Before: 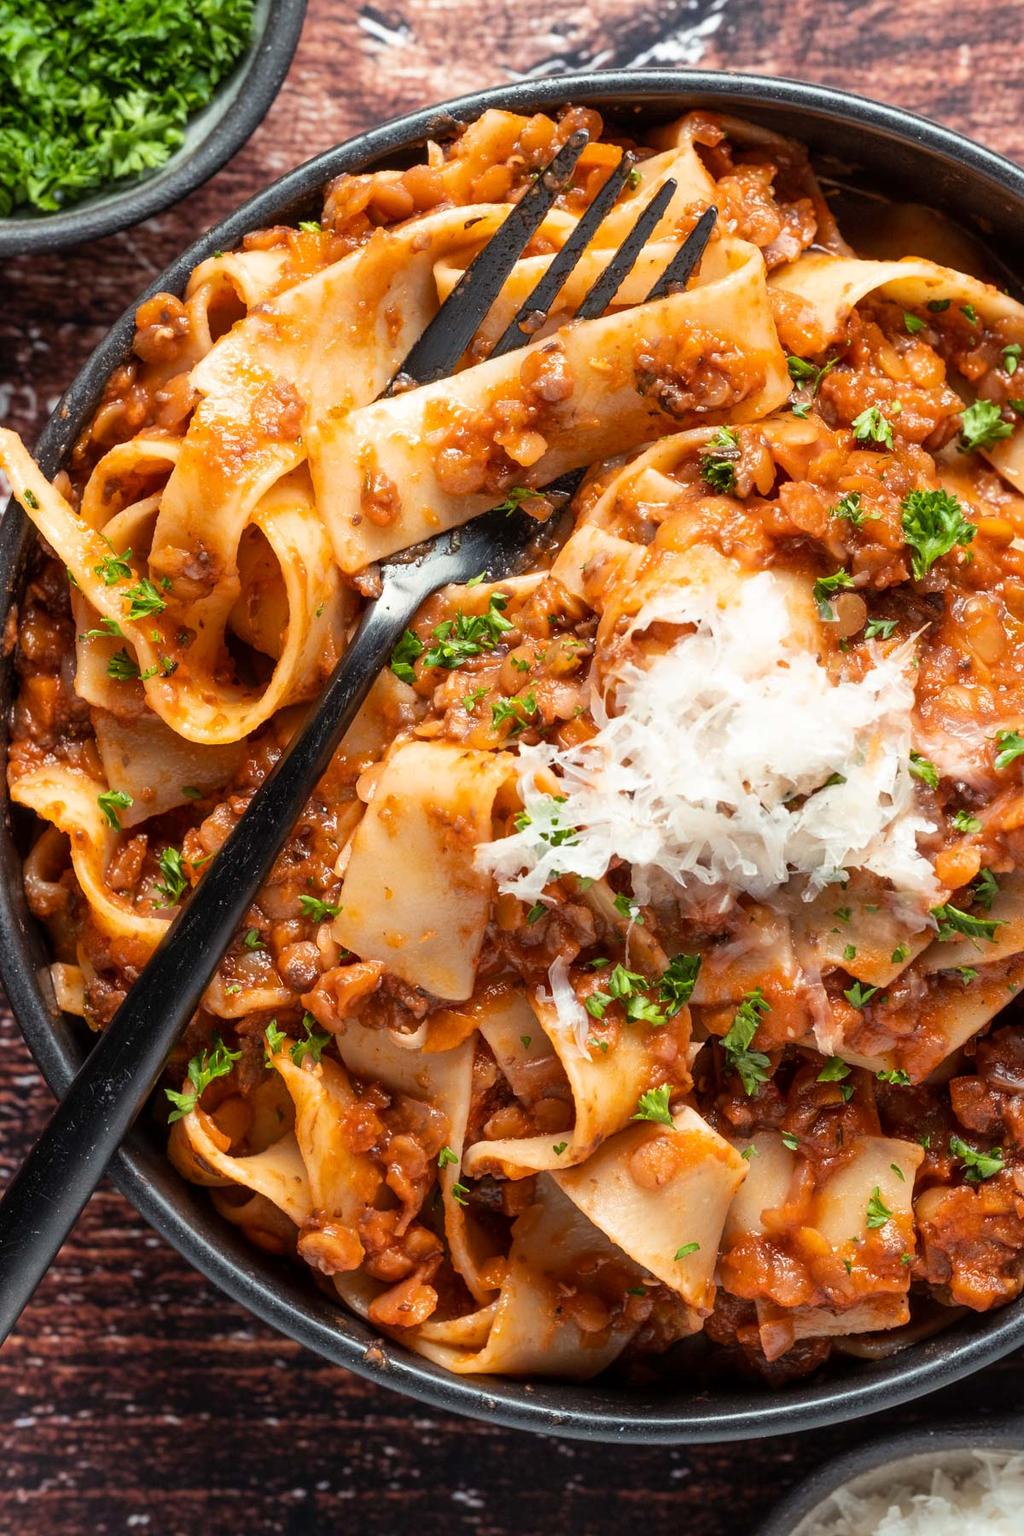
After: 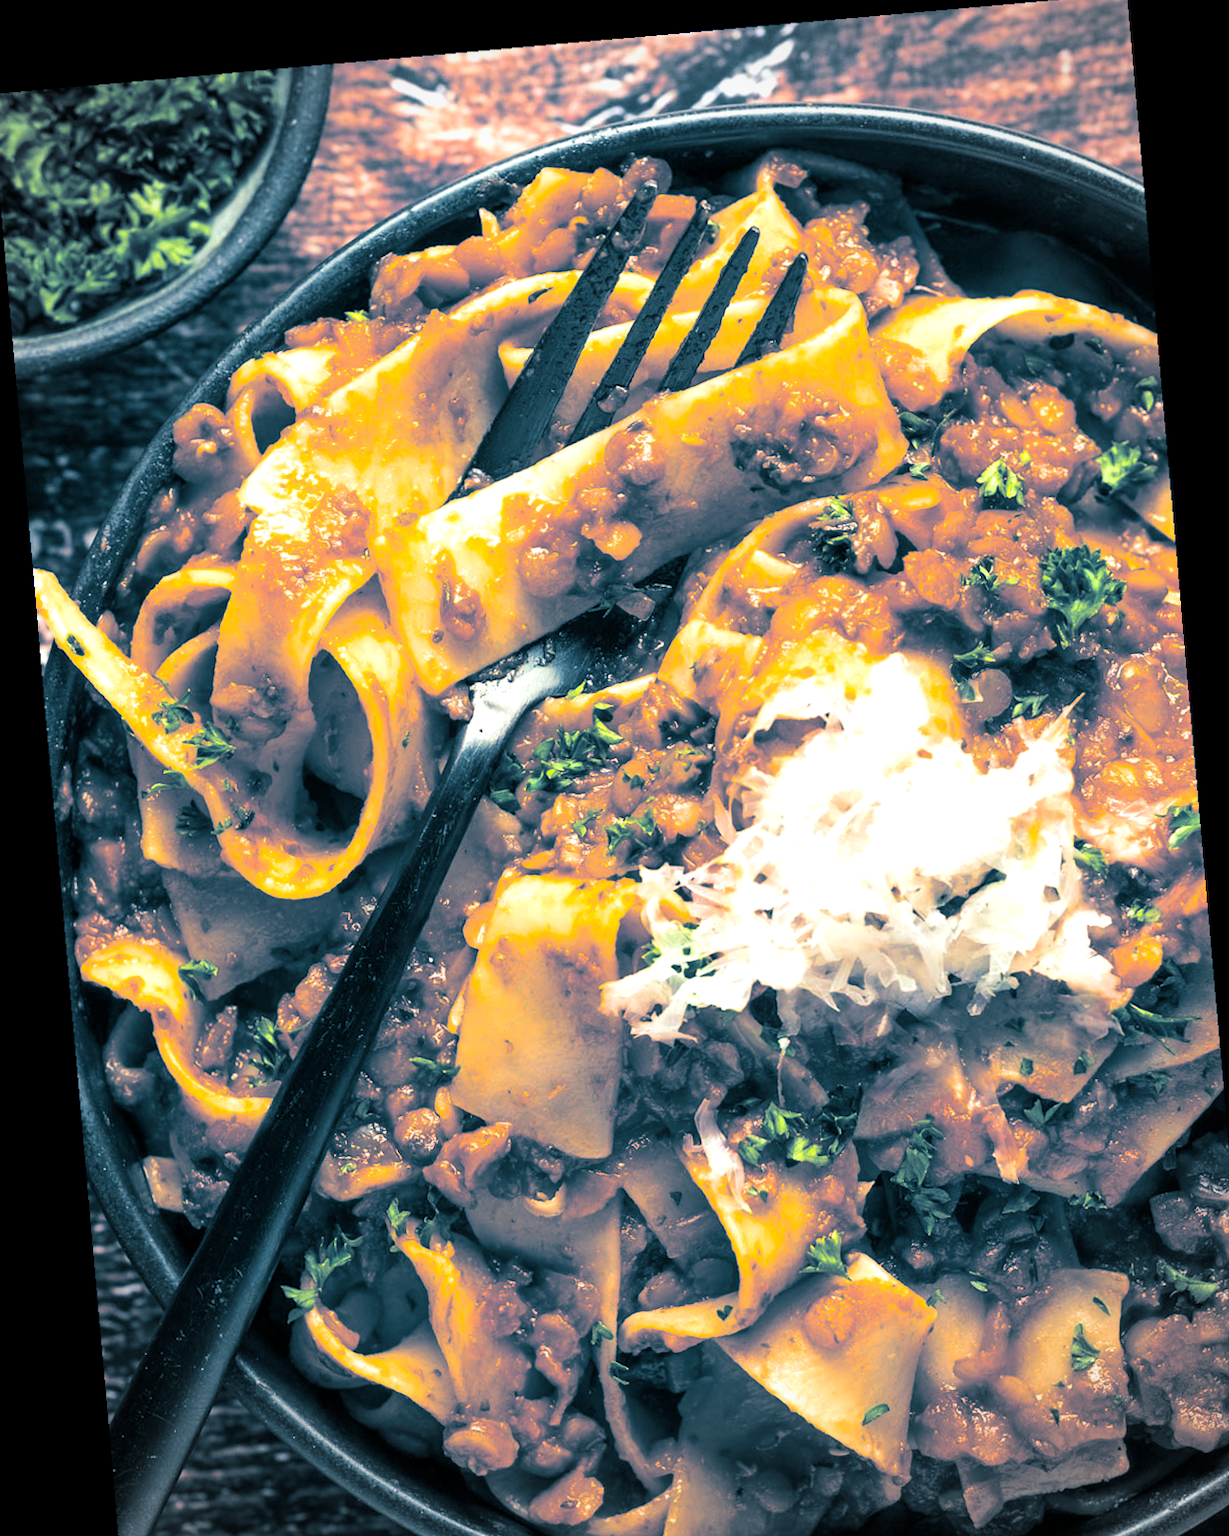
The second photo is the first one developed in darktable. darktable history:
crop and rotate: angle 0.2°, left 0.275%, right 3.127%, bottom 14.18%
color balance rgb: perceptual saturation grading › global saturation 36%, perceptual brilliance grading › global brilliance 10%, global vibrance 20%
vignetting: fall-off radius 45%, brightness -0.33
split-toning: shadows › hue 212.4°, balance -70
rotate and perspective: rotation -4.86°, automatic cropping off
